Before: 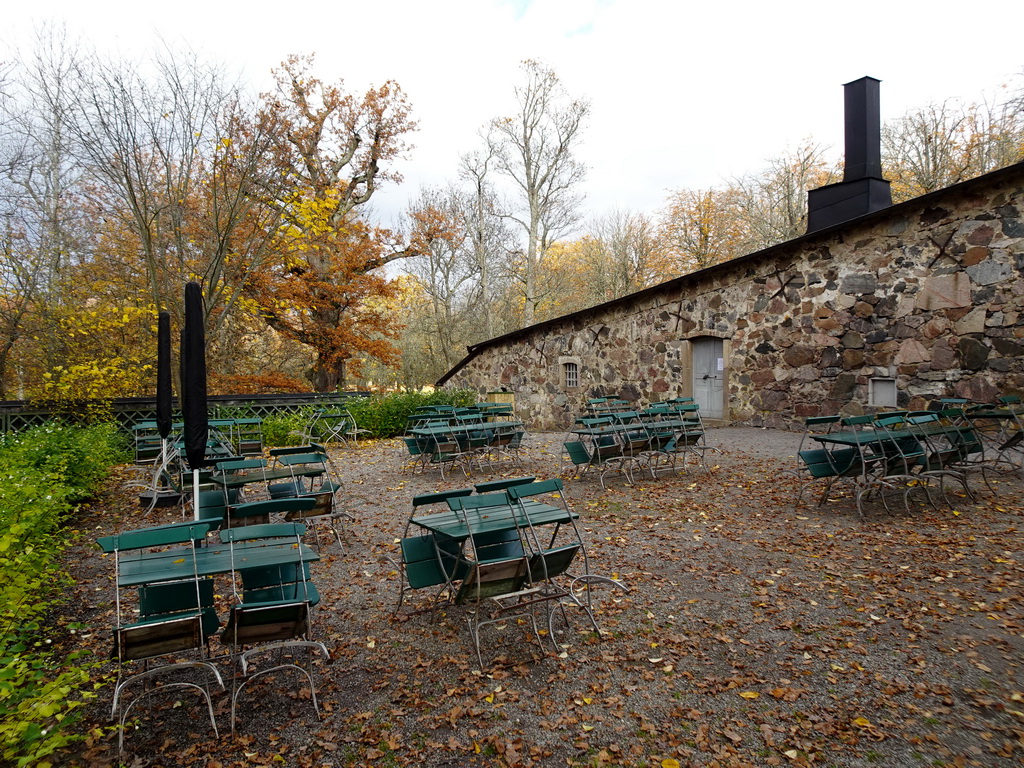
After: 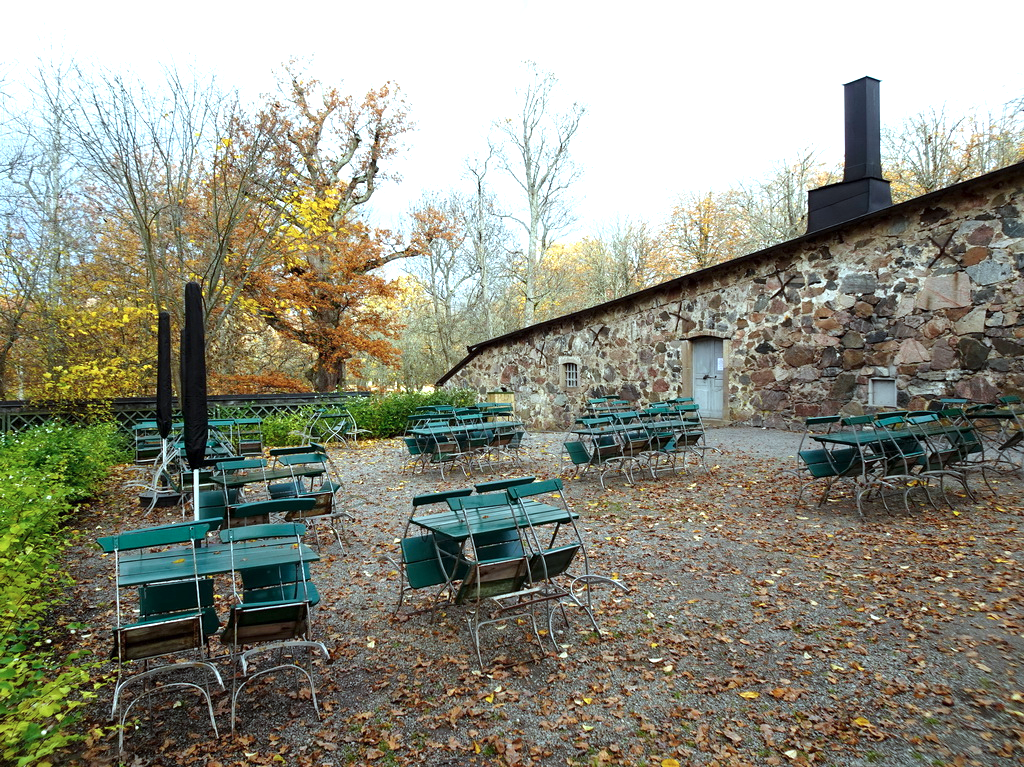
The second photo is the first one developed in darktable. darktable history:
shadows and highlights: shadows 30.86, highlights 0, soften with gaussian
exposure: exposure 0.77 EV, compensate highlight preservation false
crop: bottom 0.071%
color correction: highlights a* -10.04, highlights b* -10.37
